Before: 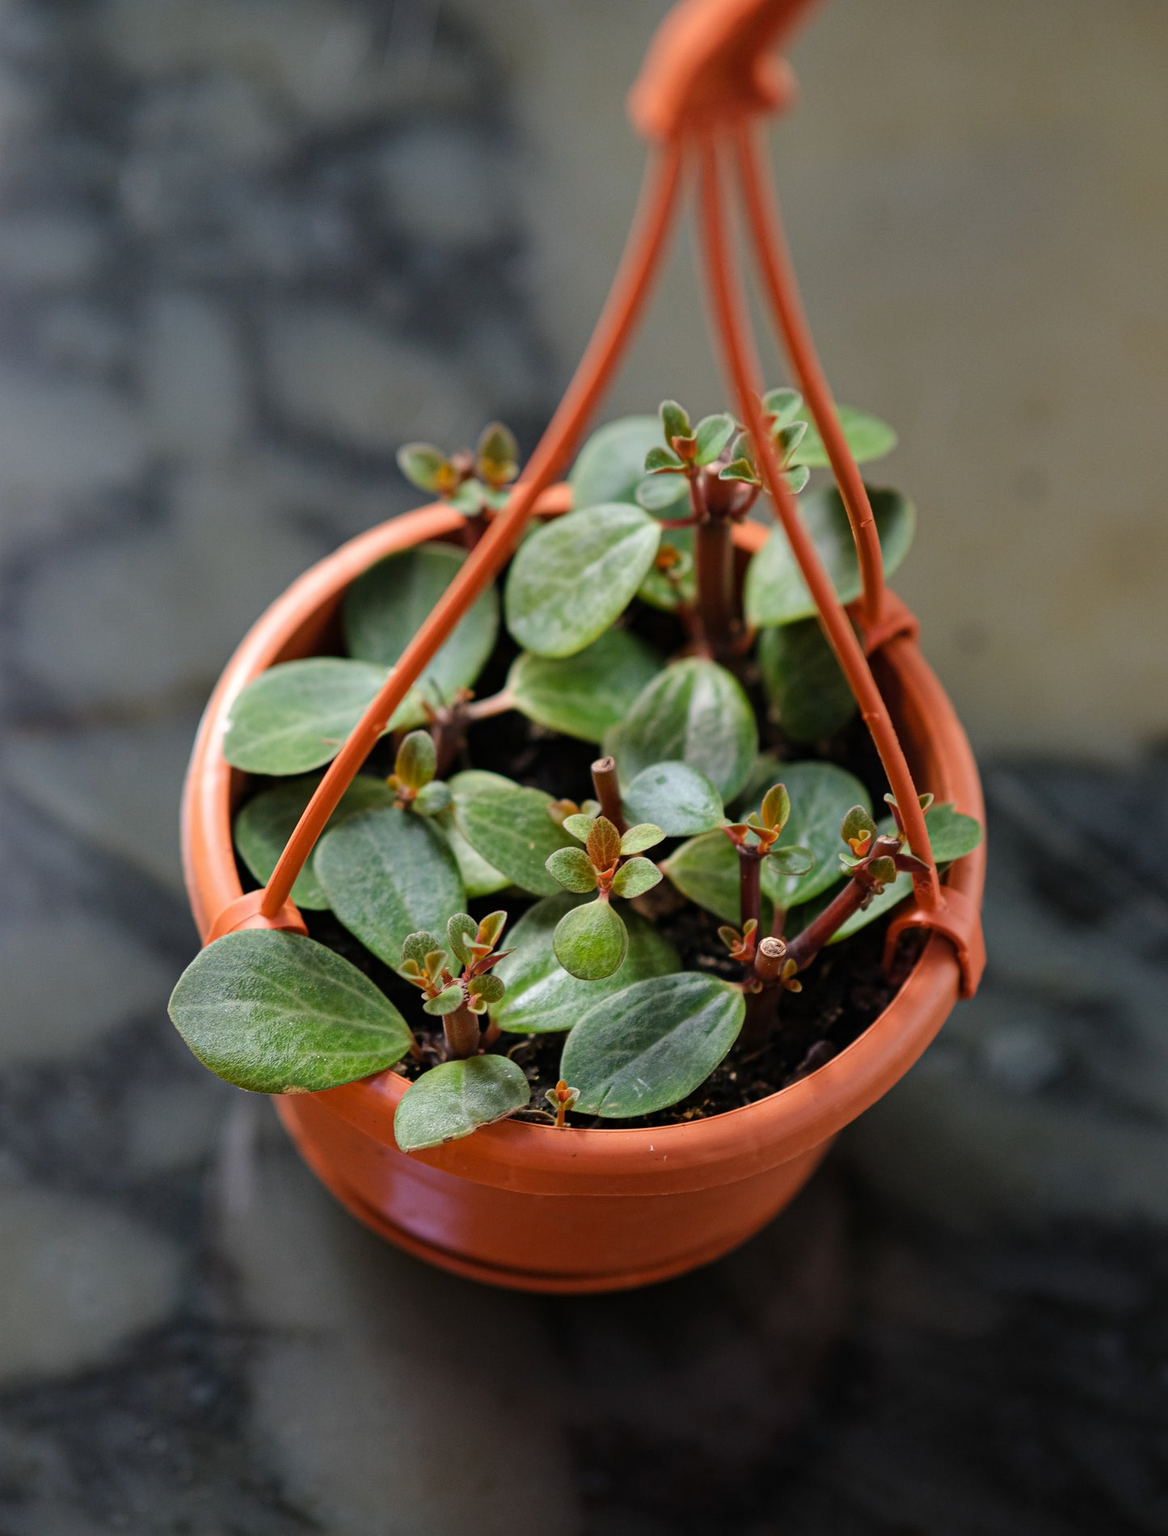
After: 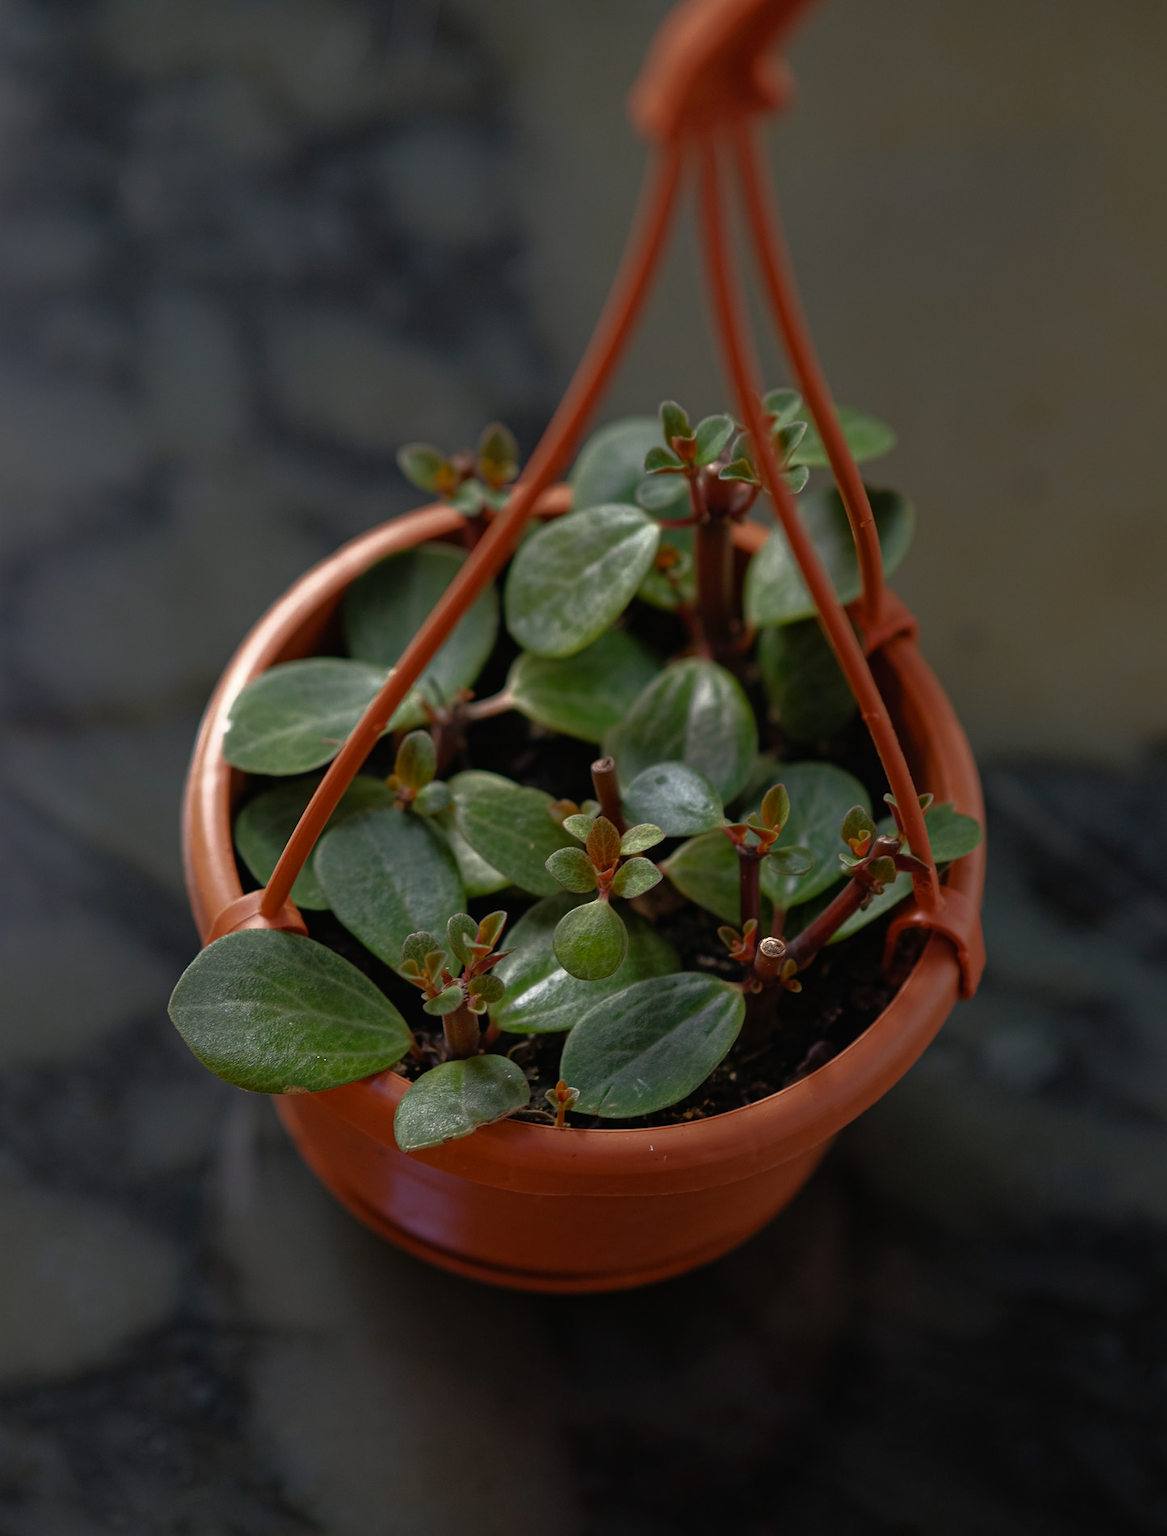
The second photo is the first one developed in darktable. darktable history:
contrast brightness saturation: contrast -0.02, brightness -0.01, saturation 0.03
base curve: curves: ch0 [(0, 0) (0.564, 0.291) (0.802, 0.731) (1, 1)]
color calibration: x 0.342, y 0.356, temperature 5122 K
